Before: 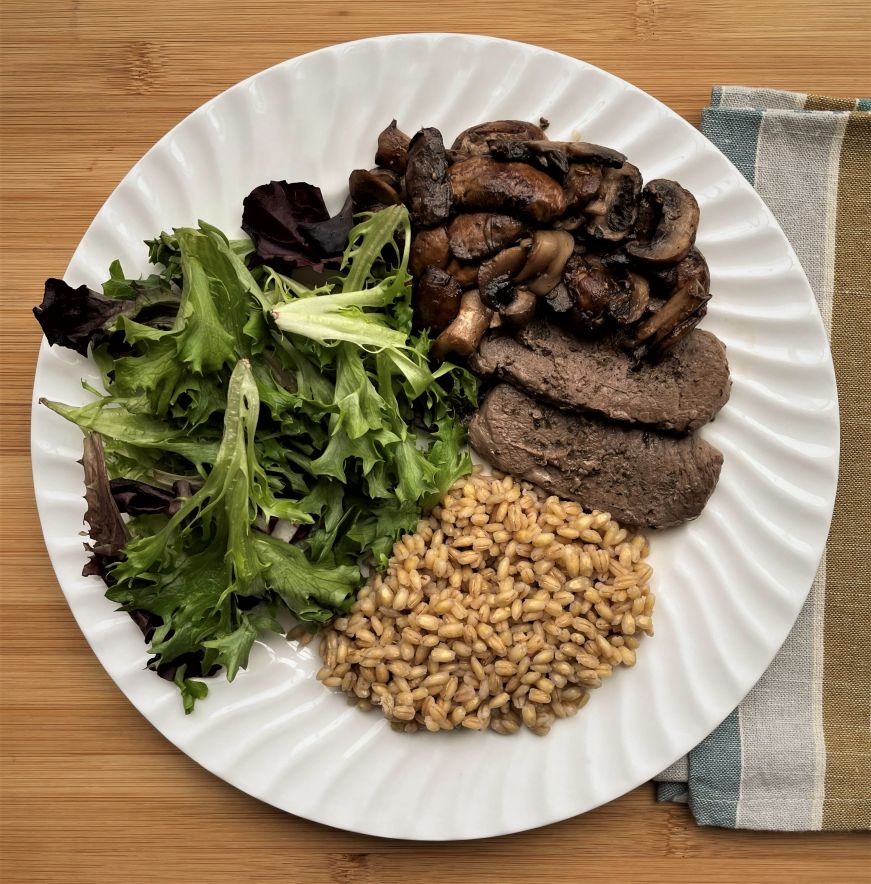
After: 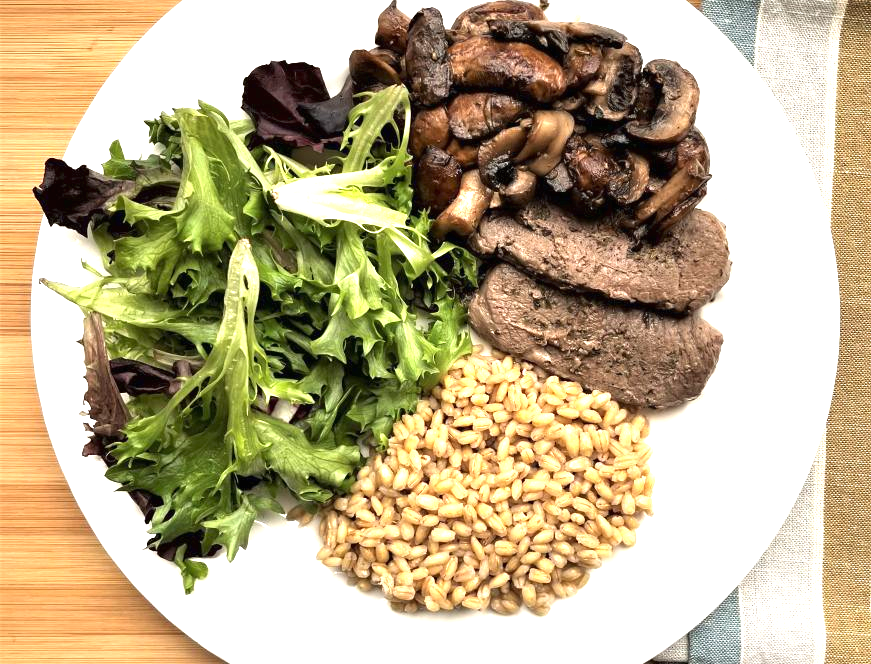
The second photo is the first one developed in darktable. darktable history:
crop: top 13.626%, bottom 11.228%
exposure: black level correction 0, exposure 1.472 EV, compensate exposure bias true, compensate highlight preservation false
